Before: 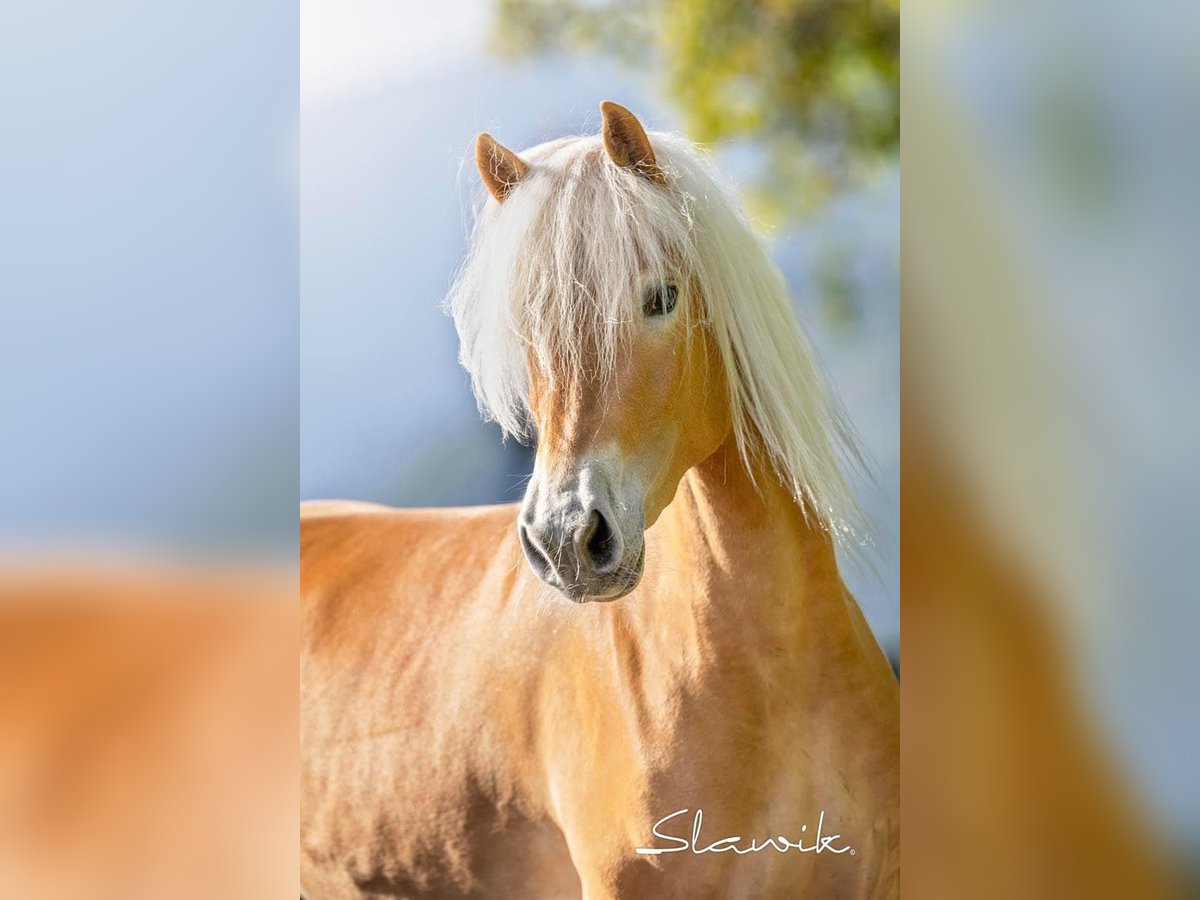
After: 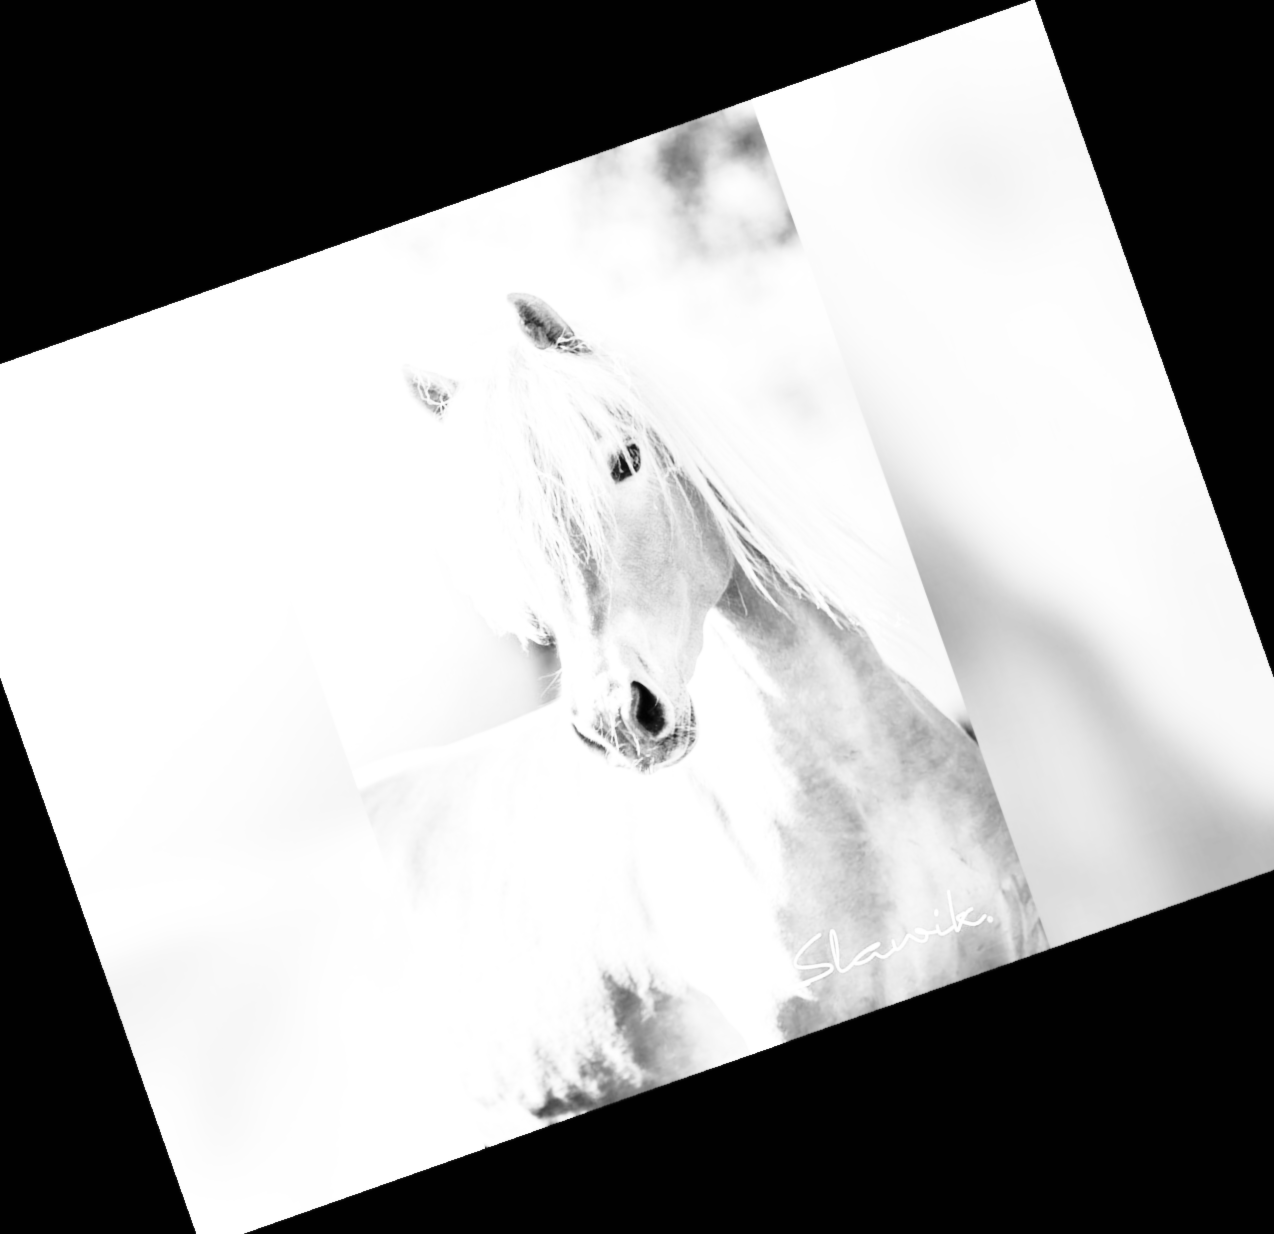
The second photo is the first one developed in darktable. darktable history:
crop and rotate: angle 19.43°, left 6.812%, right 4.125%, bottom 1.087%
exposure: black level correction 0, exposure 0.953 EV, compensate exposure bias true, compensate highlight preservation false
lowpass: radius 0.76, contrast 1.56, saturation 0, unbound 0
base curve: curves: ch0 [(0, 0) (0.028, 0.03) (0.121, 0.232) (0.46, 0.748) (0.859, 0.968) (1, 1)], preserve colors none
